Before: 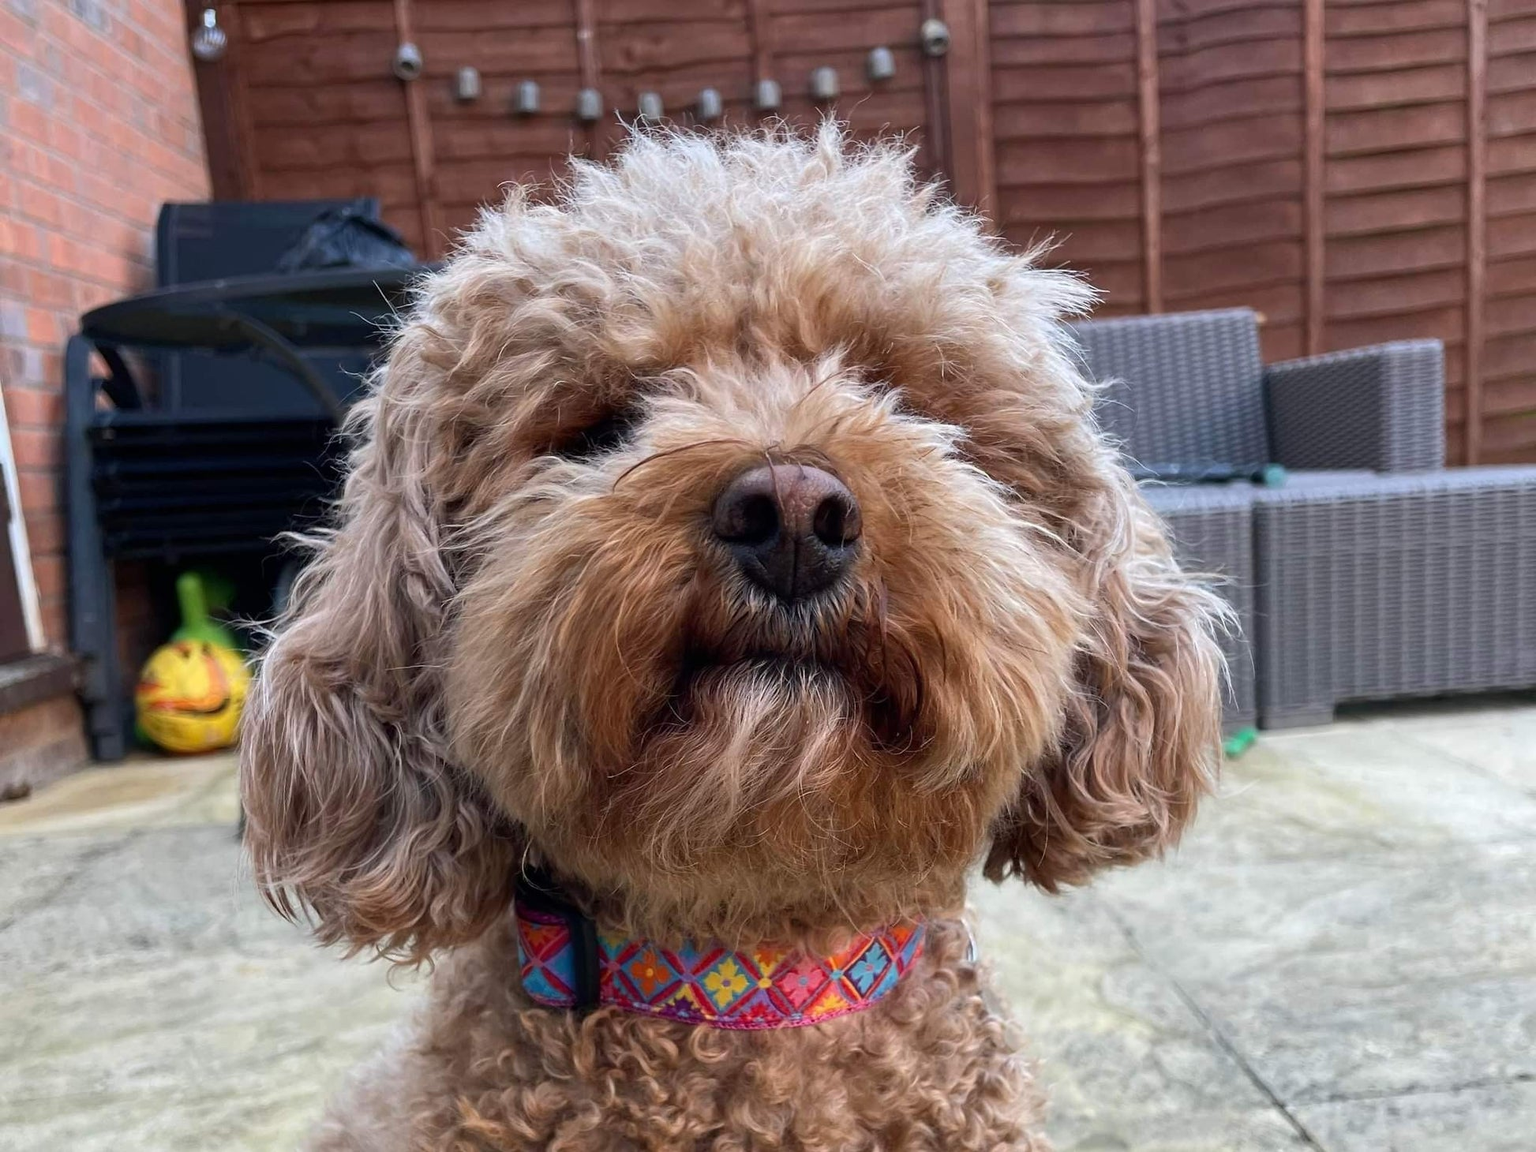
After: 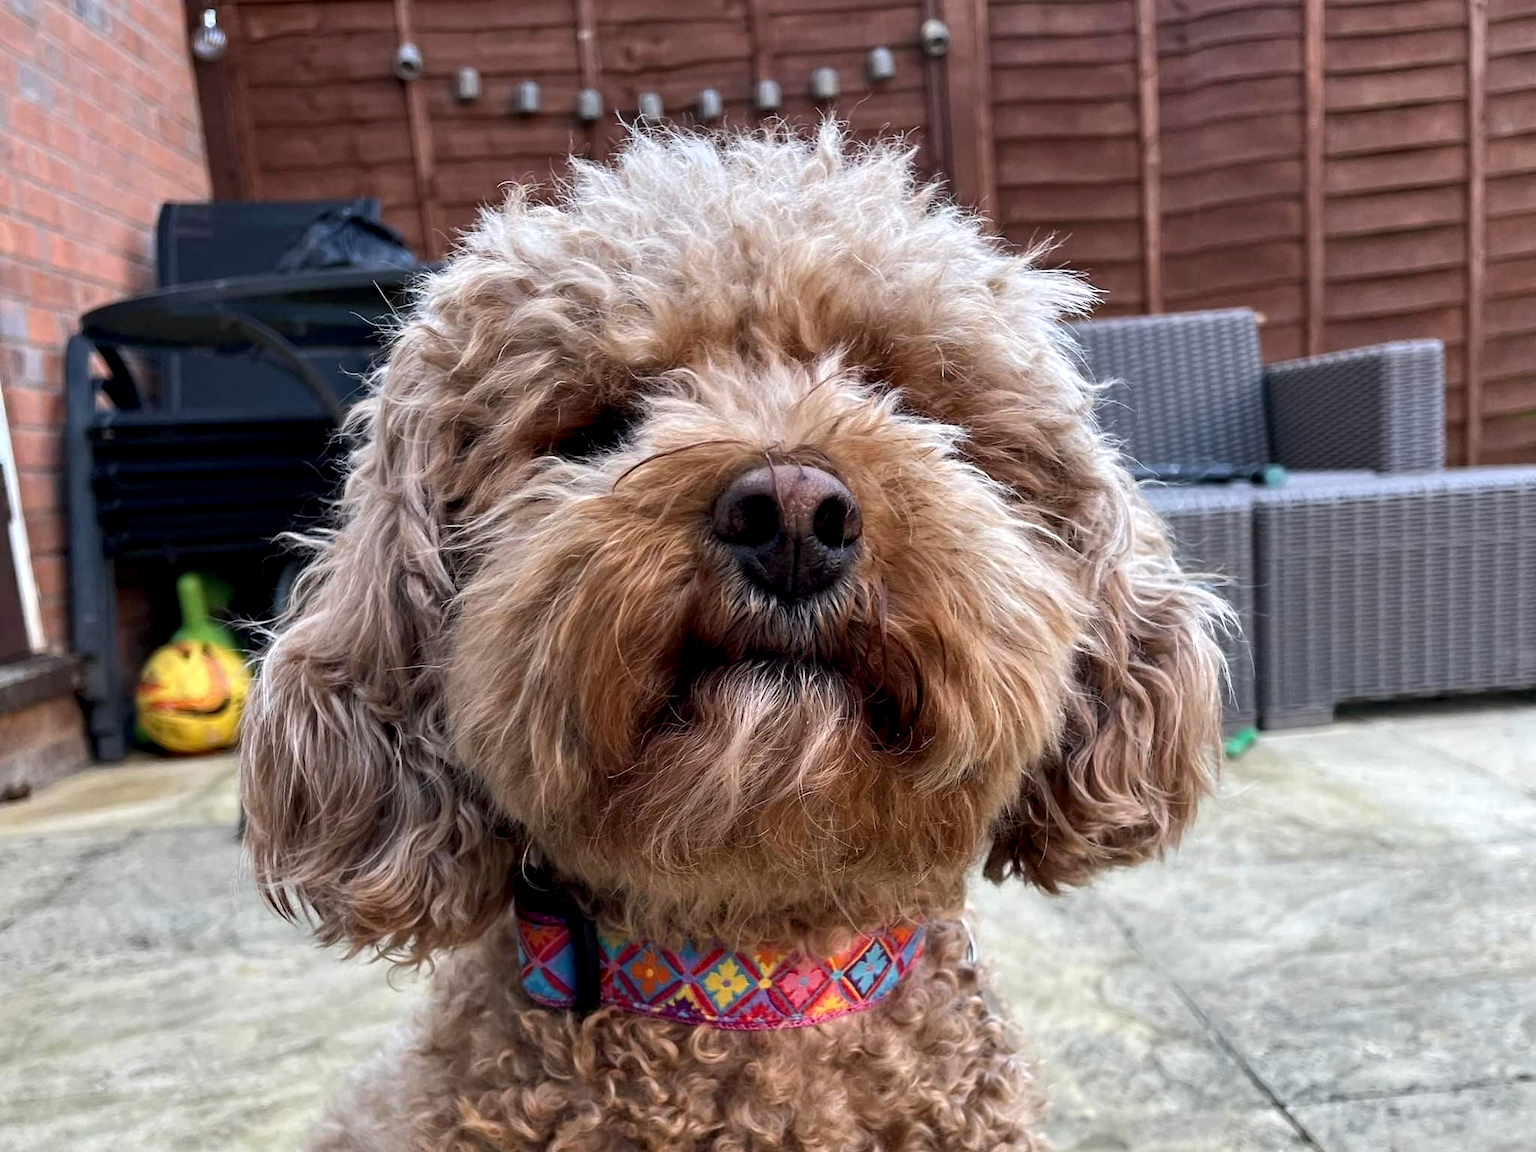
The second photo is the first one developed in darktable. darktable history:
contrast equalizer: y [[0.531, 0.548, 0.559, 0.557, 0.544, 0.527], [0.5 ×6], [0.5 ×6], [0 ×6], [0 ×6]]
